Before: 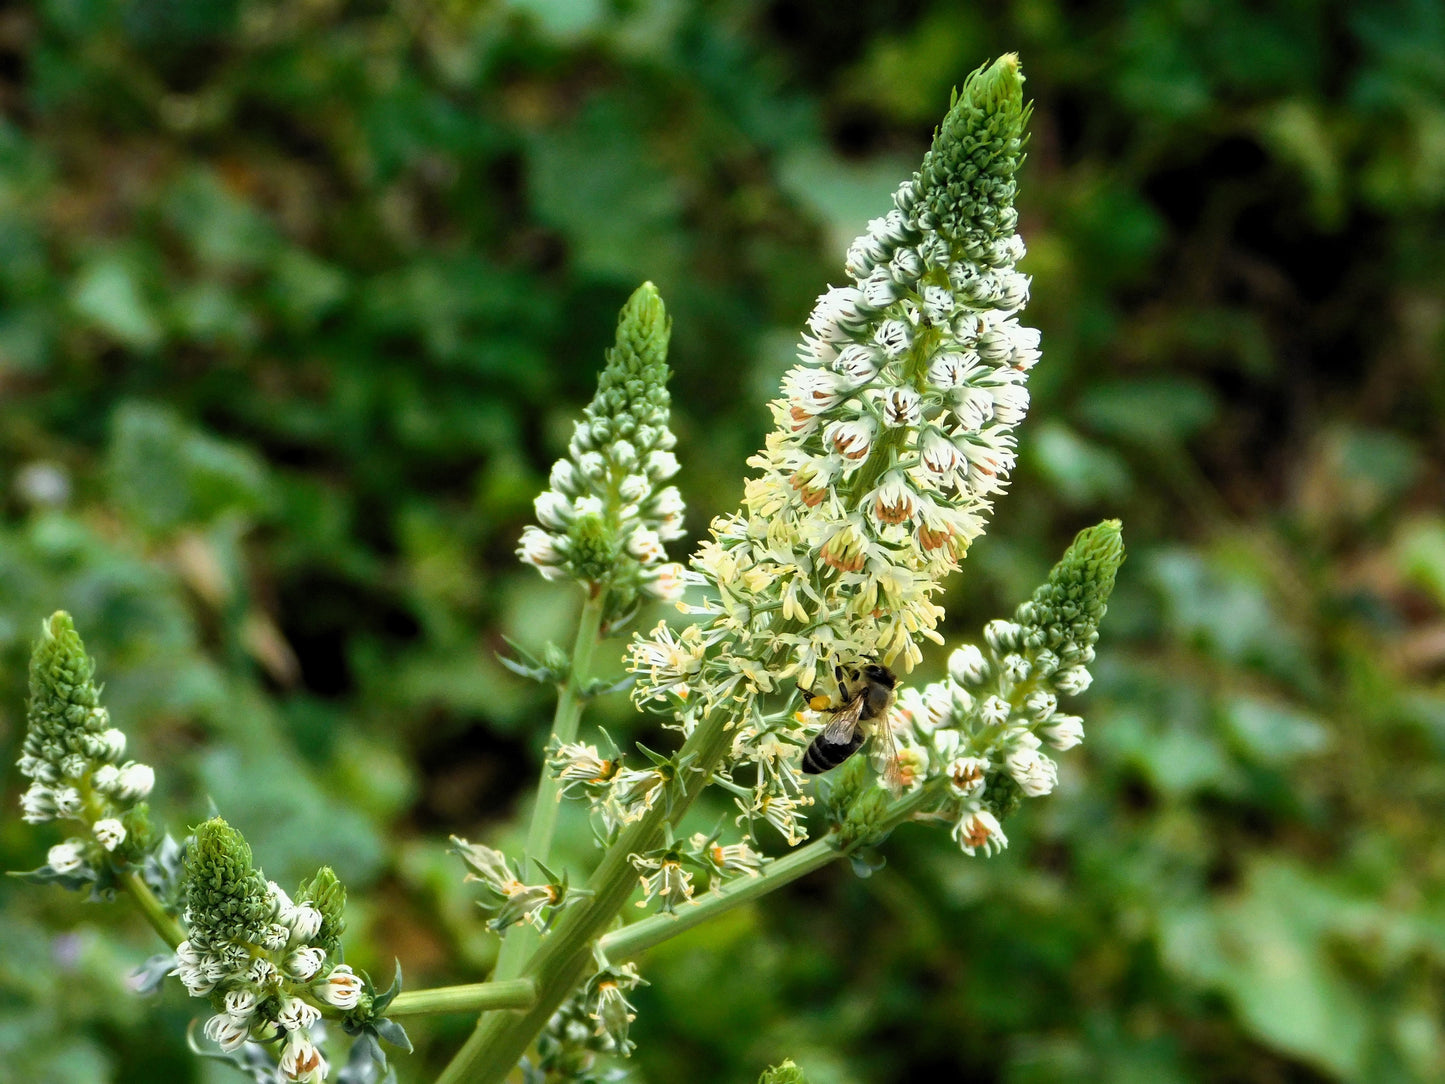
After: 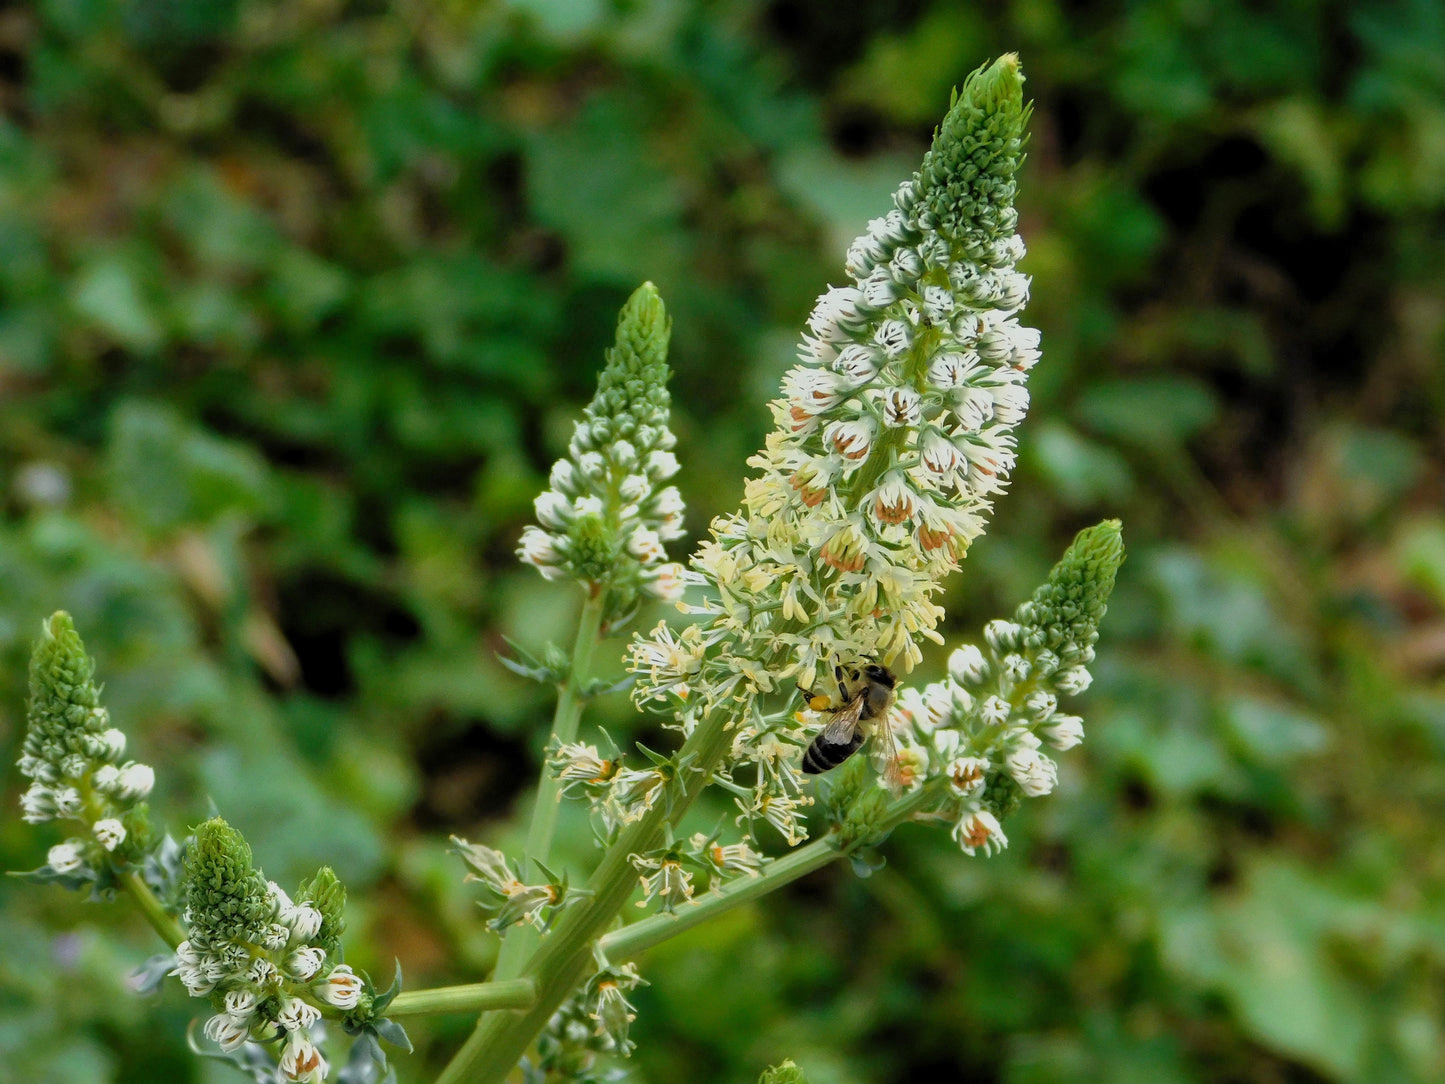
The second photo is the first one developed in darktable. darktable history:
tone equalizer: -8 EV 0.238 EV, -7 EV 0.399 EV, -6 EV 0.437 EV, -5 EV 0.258 EV, -3 EV -0.263 EV, -2 EV -0.421 EV, -1 EV -0.422 EV, +0 EV -0.25 EV, edges refinement/feathering 500, mask exposure compensation -1.57 EV, preserve details no
